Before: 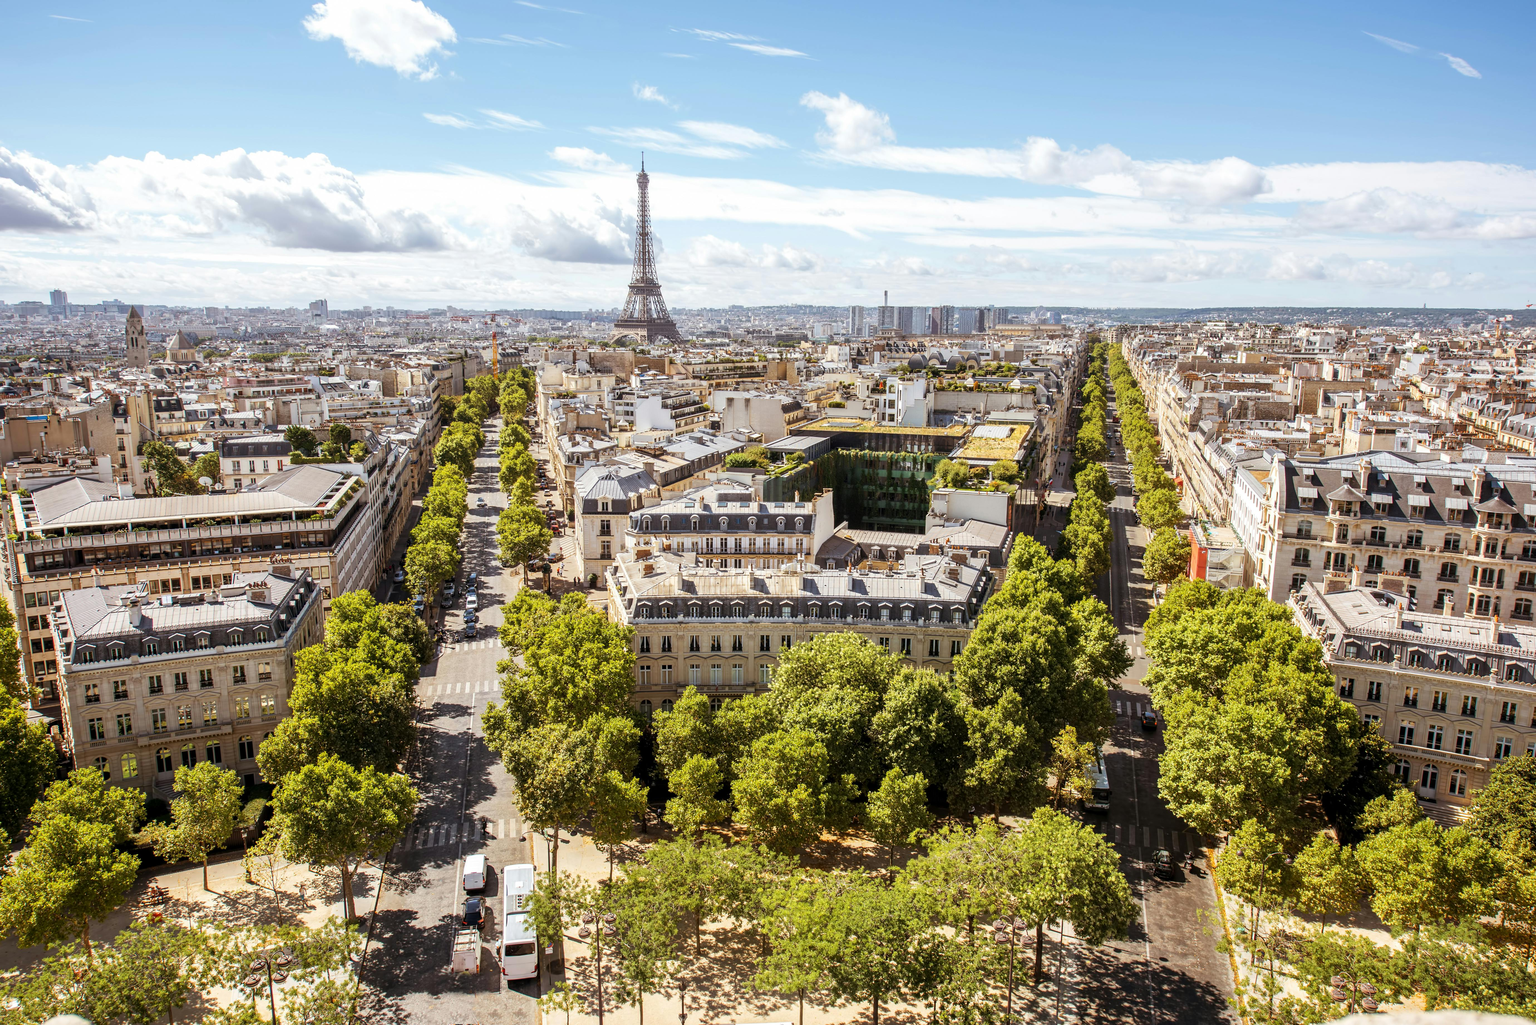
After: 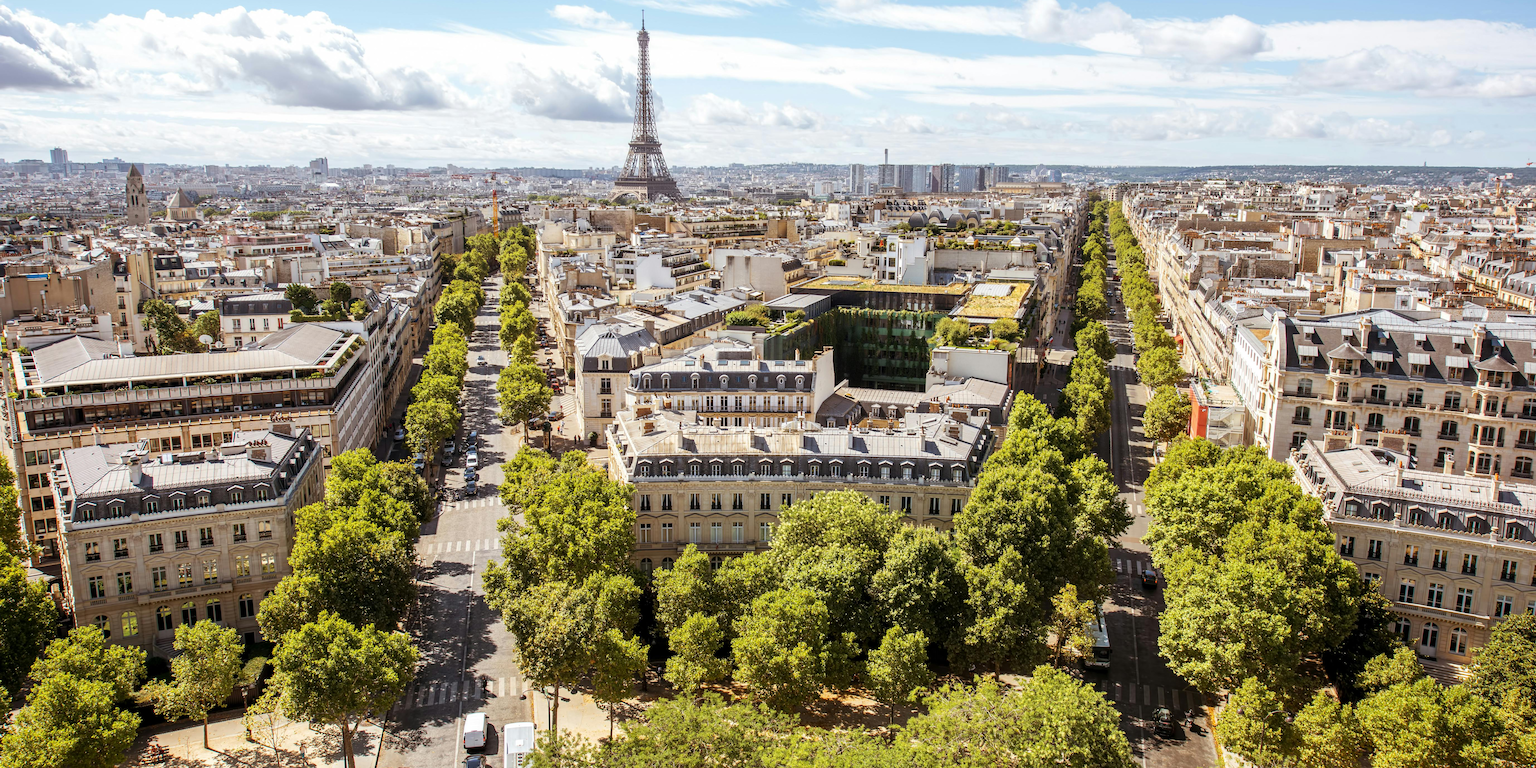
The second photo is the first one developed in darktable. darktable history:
crop: top 13.887%, bottom 11.179%
